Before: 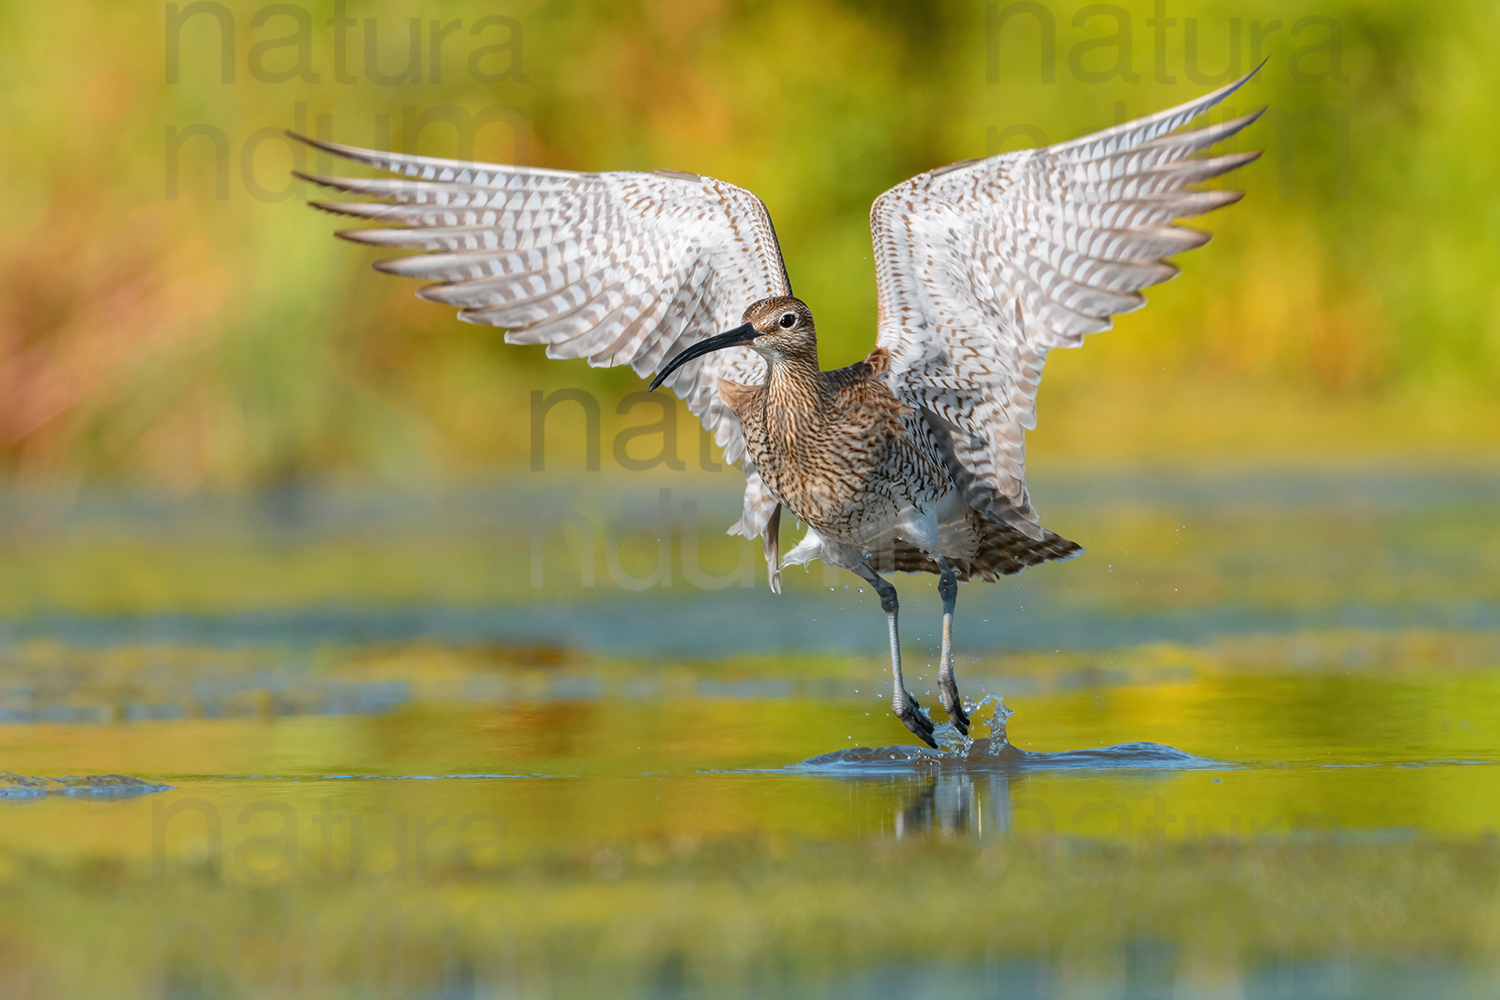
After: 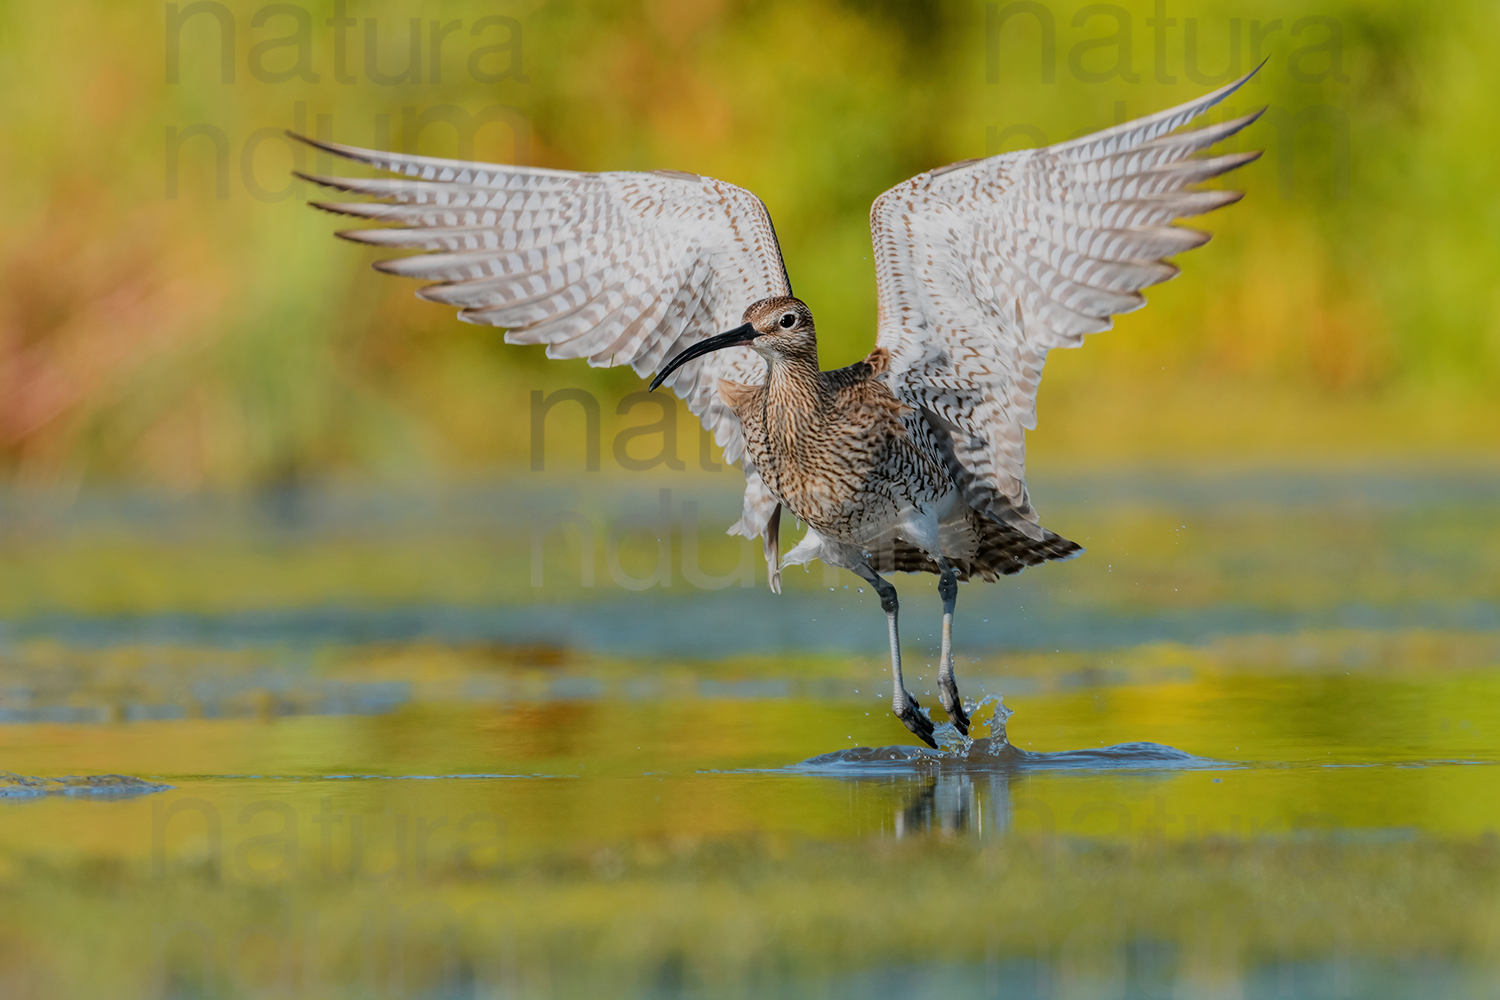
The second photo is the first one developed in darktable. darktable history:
exposure: exposure -0.152 EV, compensate highlight preservation false
filmic rgb: black relative exposure -7.65 EV, white relative exposure 4.56 EV, threshold 5.98 EV, hardness 3.61, contrast 1.058, enable highlight reconstruction true
